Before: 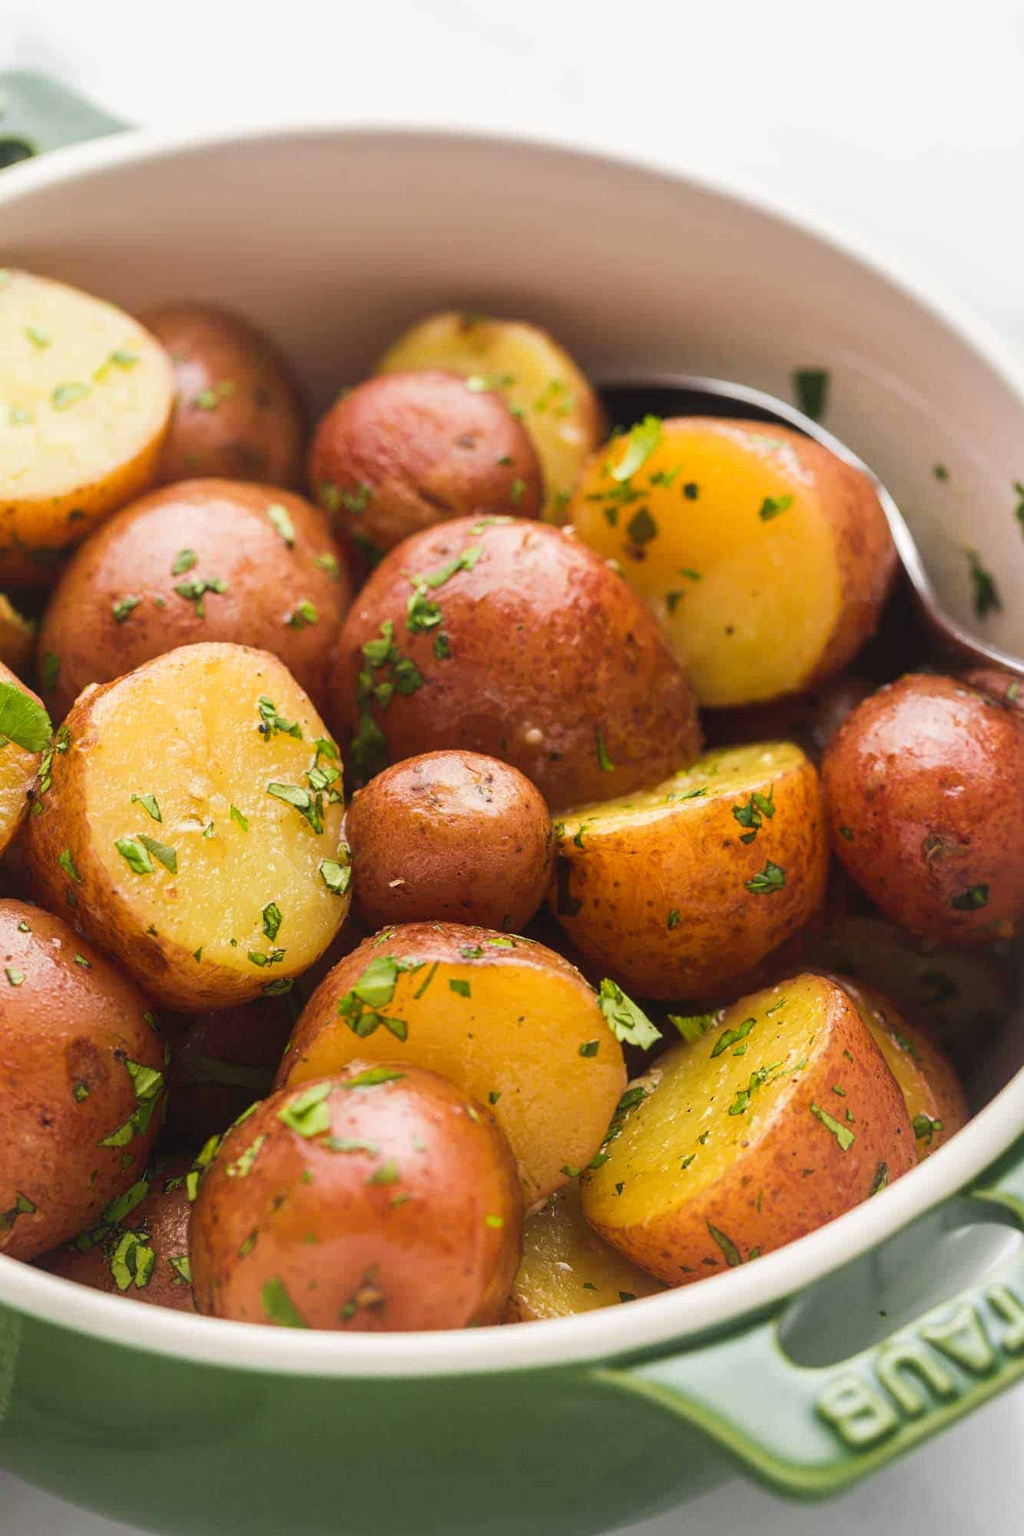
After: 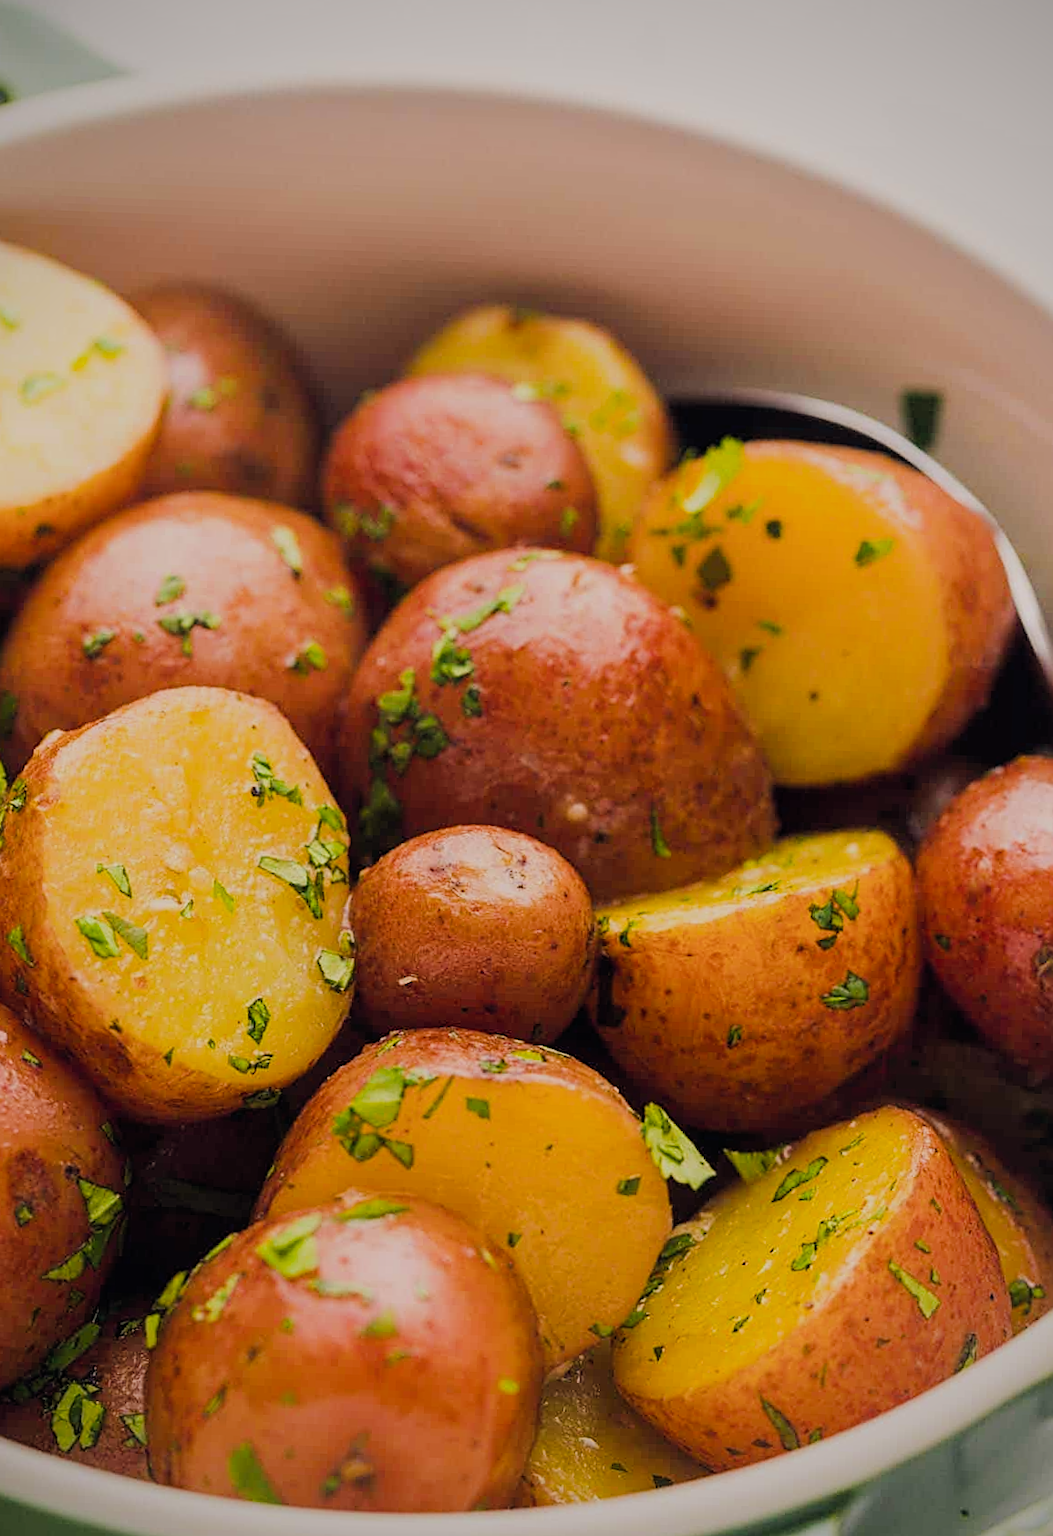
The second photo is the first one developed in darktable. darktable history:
crop and rotate: left 7.196%, top 4.574%, right 10.605%, bottom 13.178%
sharpen: on, module defaults
color correction: highlights a* -0.182, highlights b* -0.124
vignetting: saturation 0, unbound false
rotate and perspective: rotation 2.17°, automatic cropping off
color balance rgb: shadows lift › hue 87.51°, highlights gain › chroma 1.62%, highlights gain › hue 55.1°, global offset › chroma 0.06%, global offset › hue 253.66°, linear chroma grading › global chroma 0.5%, perceptual saturation grading › global saturation 16.38%
filmic rgb: black relative exposure -6.98 EV, white relative exposure 5.63 EV, hardness 2.86
